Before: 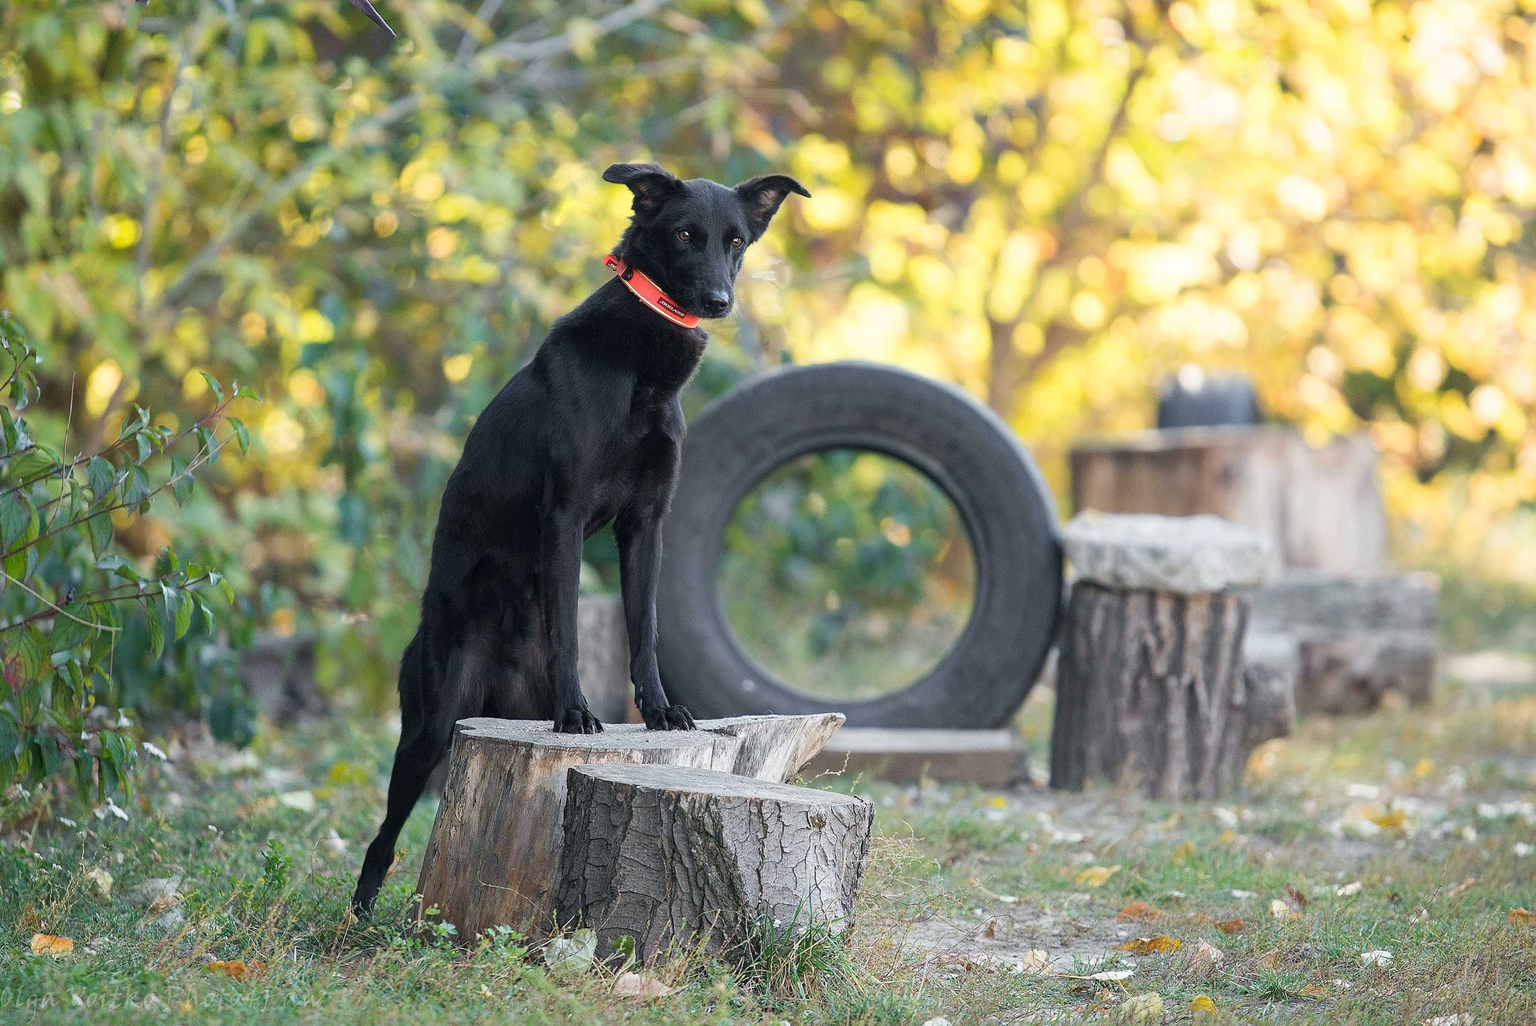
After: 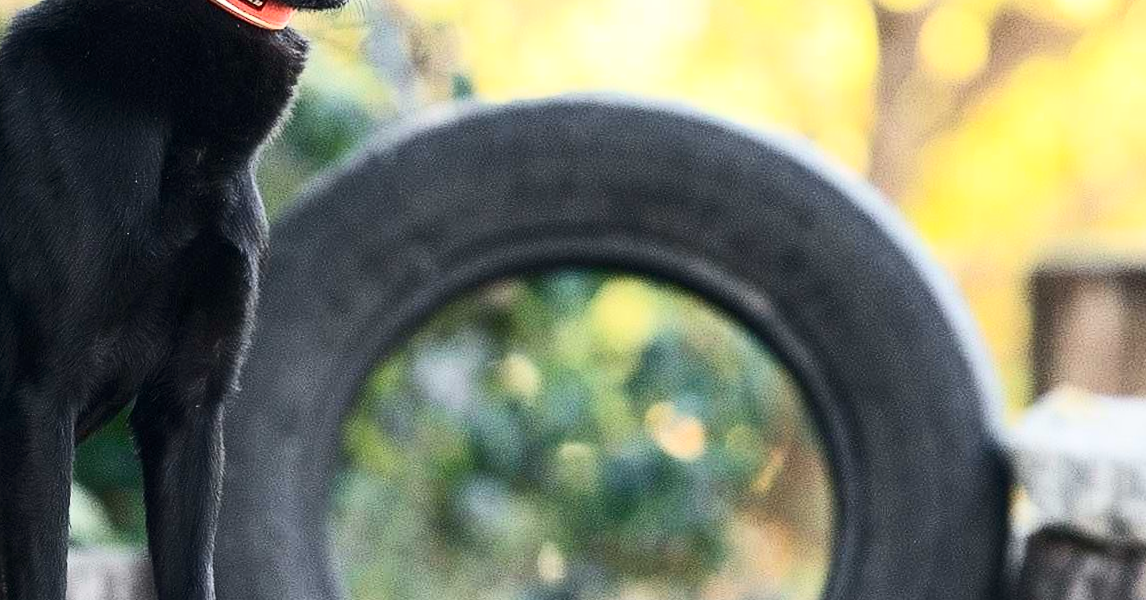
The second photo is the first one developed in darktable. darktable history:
contrast brightness saturation: contrast 0.39, brightness 0.1
crop: left 31.751%, top 32.172%, right 27.8%, bottom 35.83%
rotate and perspective: rotation 0.062°, lens shift (vertical) 0.115, lens shift (horizontal) -0.133, crop left 0.047, crop right 0.94, crop top 0.061, crop bottom 0.94
